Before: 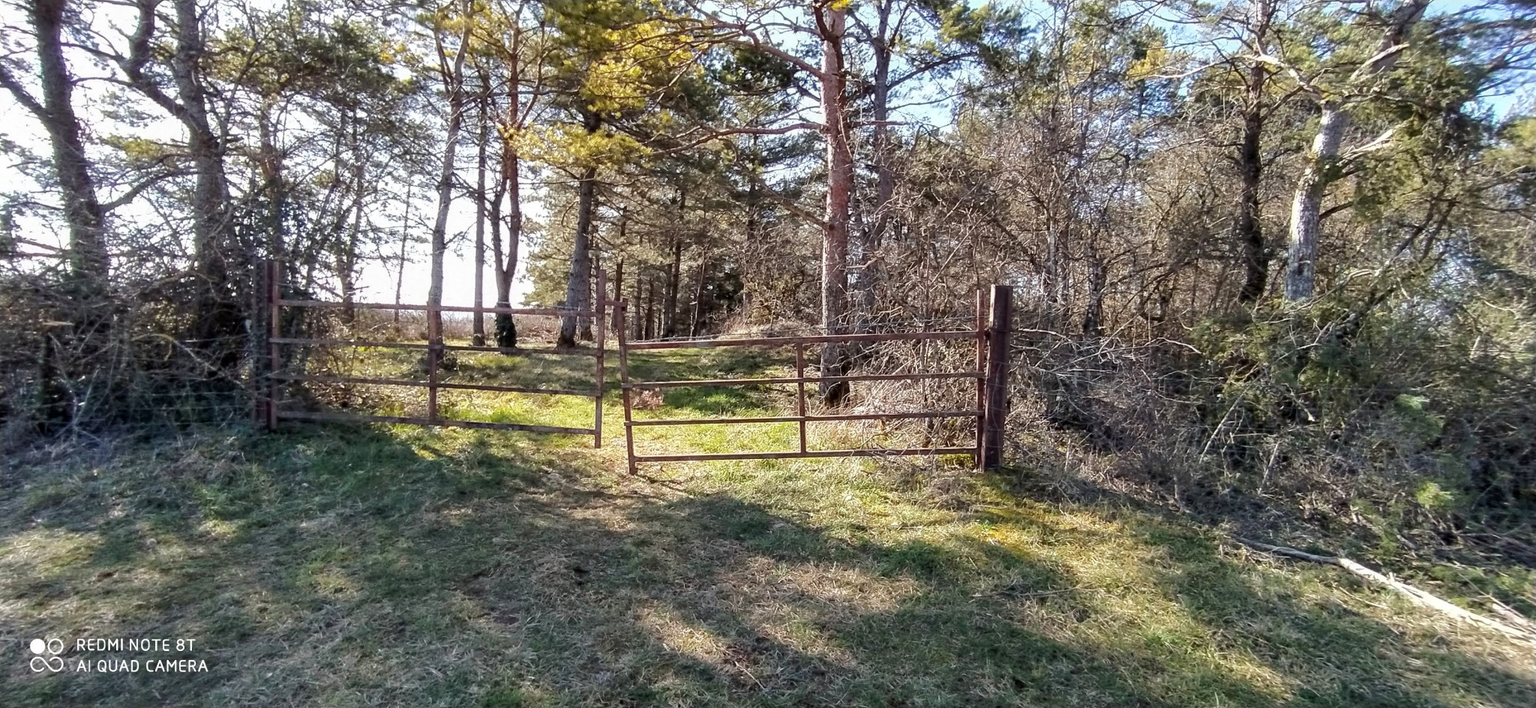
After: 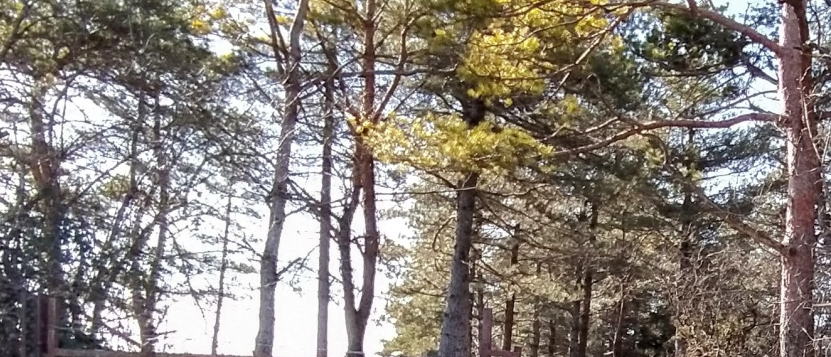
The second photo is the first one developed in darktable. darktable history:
tone equalizer: on, module defaults
crop: left 15.452%, top 5.459%, right 43.956%, bottom 56.62%
